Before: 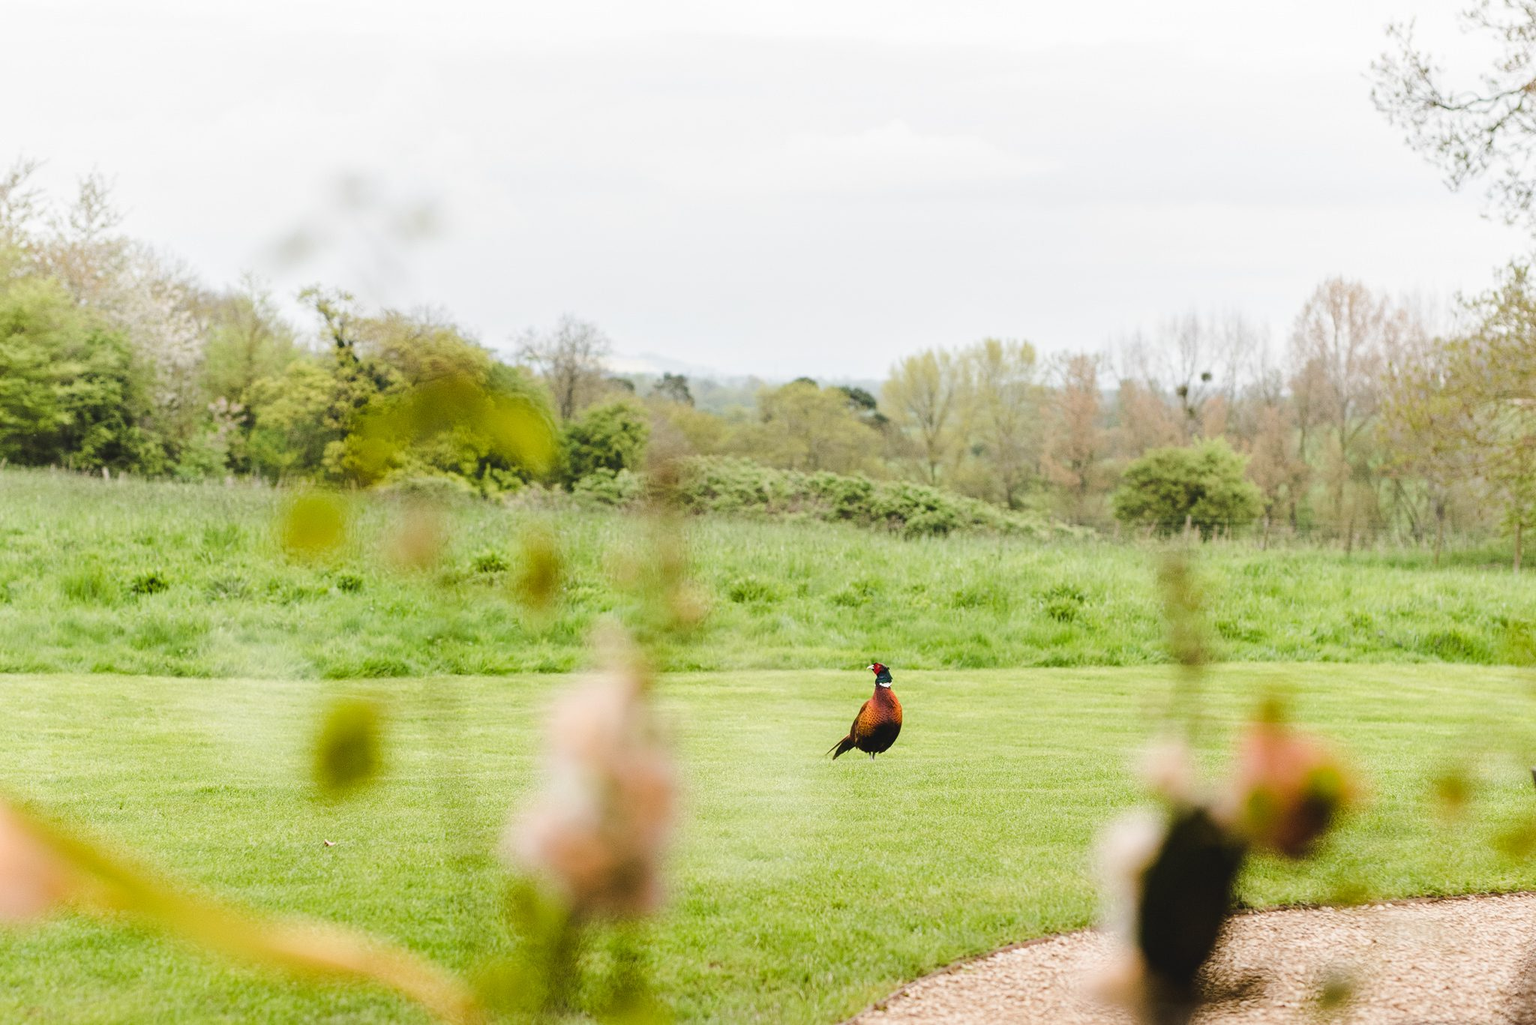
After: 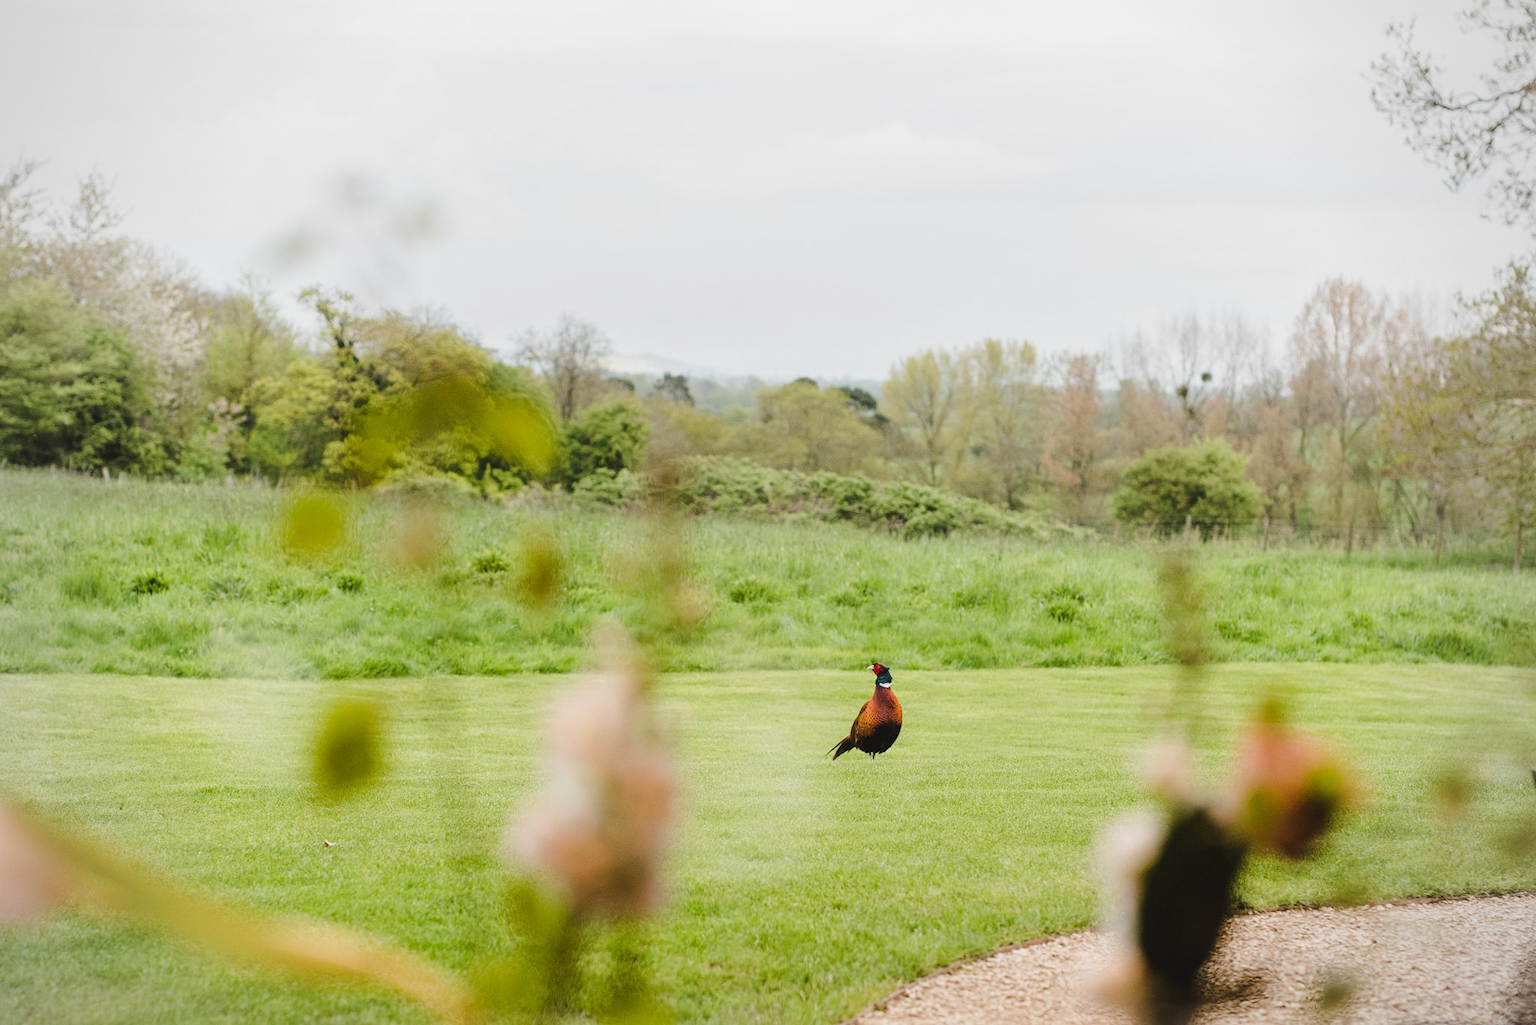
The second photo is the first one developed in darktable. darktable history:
vignetting: brightness -0.286
exposure: exposure -0.177 EV, compensate highlight preservation false
